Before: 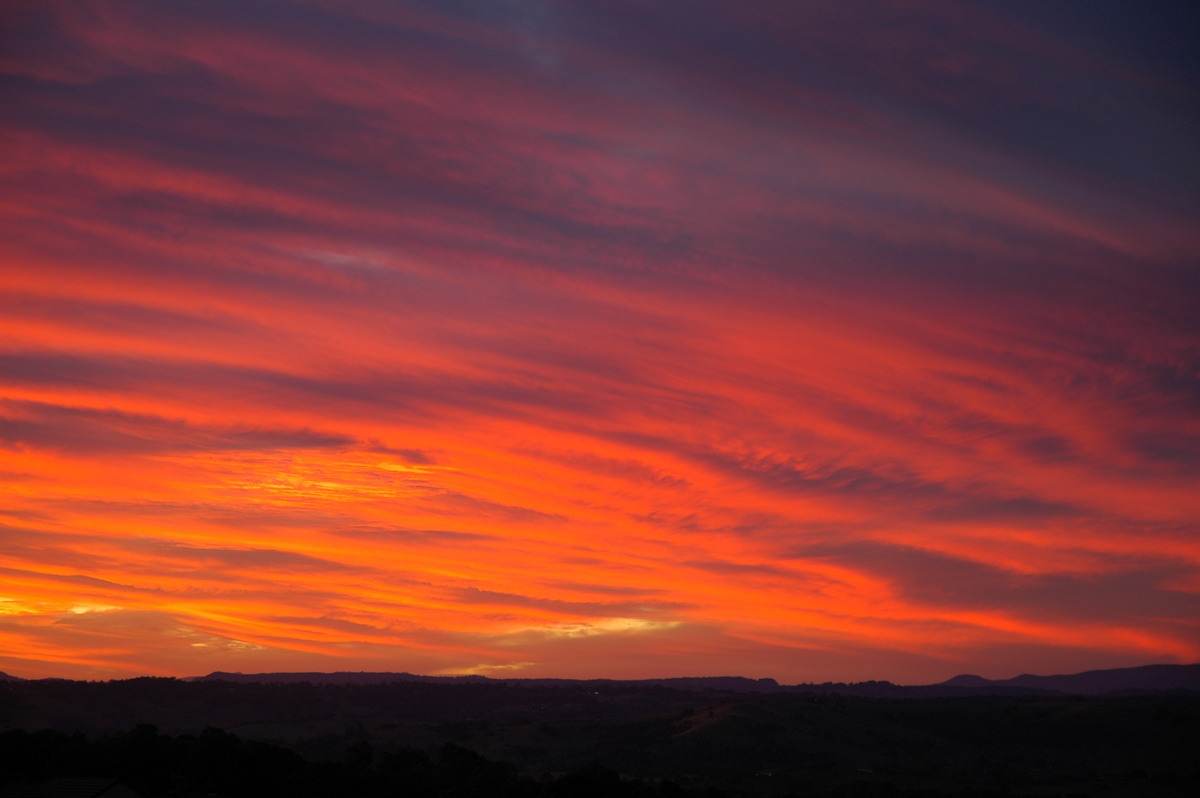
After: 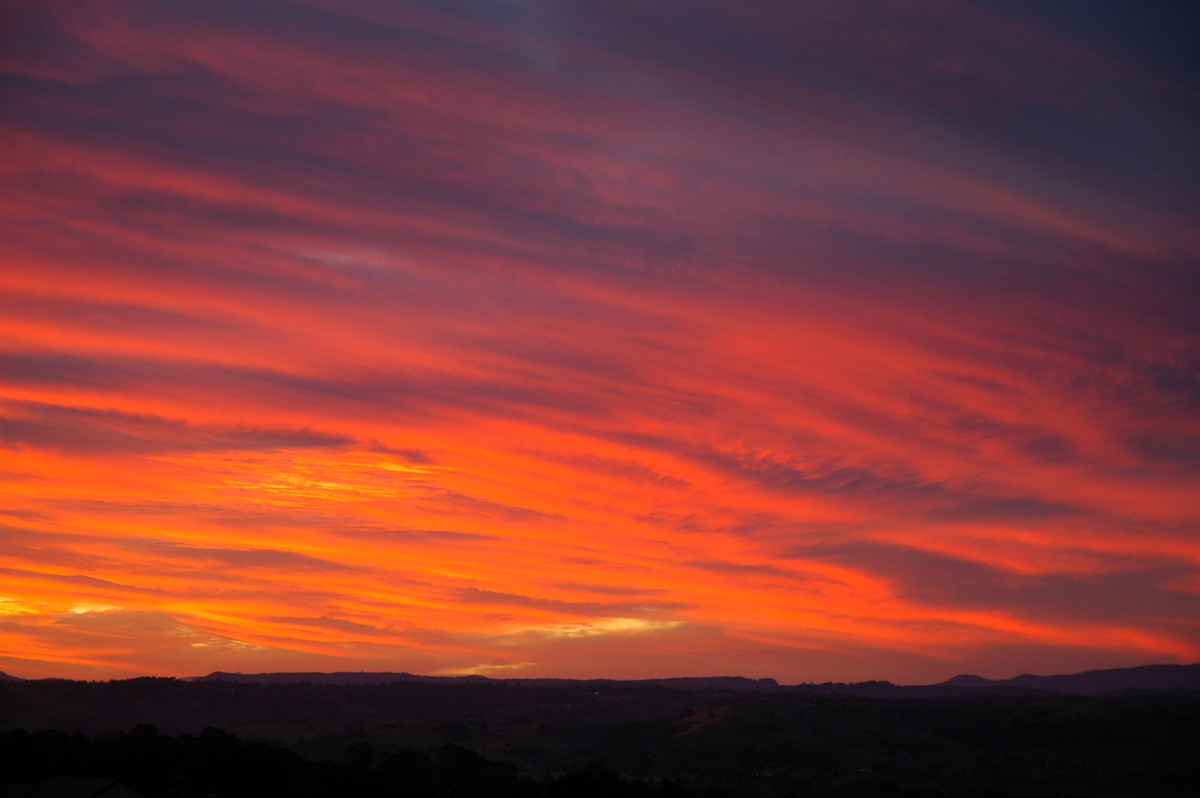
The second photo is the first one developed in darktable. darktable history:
exposure: exposure 0.086 EV, compensate highlight preservation false
